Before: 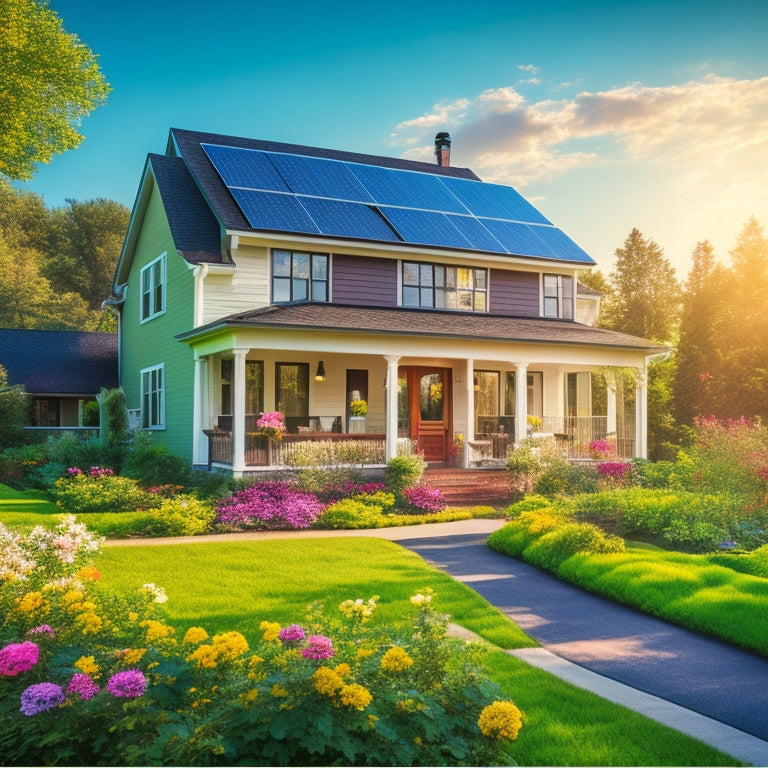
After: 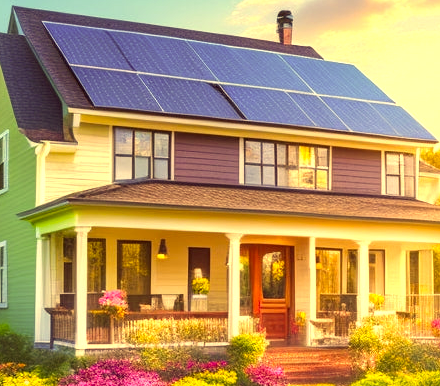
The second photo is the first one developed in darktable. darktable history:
exposure: black level correction 0, exposure 0.684 EV, compensate exposure bias true, compensate highlight preservation false
color correction: highlights a* 10.06, highlights b* 38.25, shadows a* 14.74, shadows b* 3.11
crop: left 20.665%, top 15.908%, right 21.936%, bottom 33.719%
